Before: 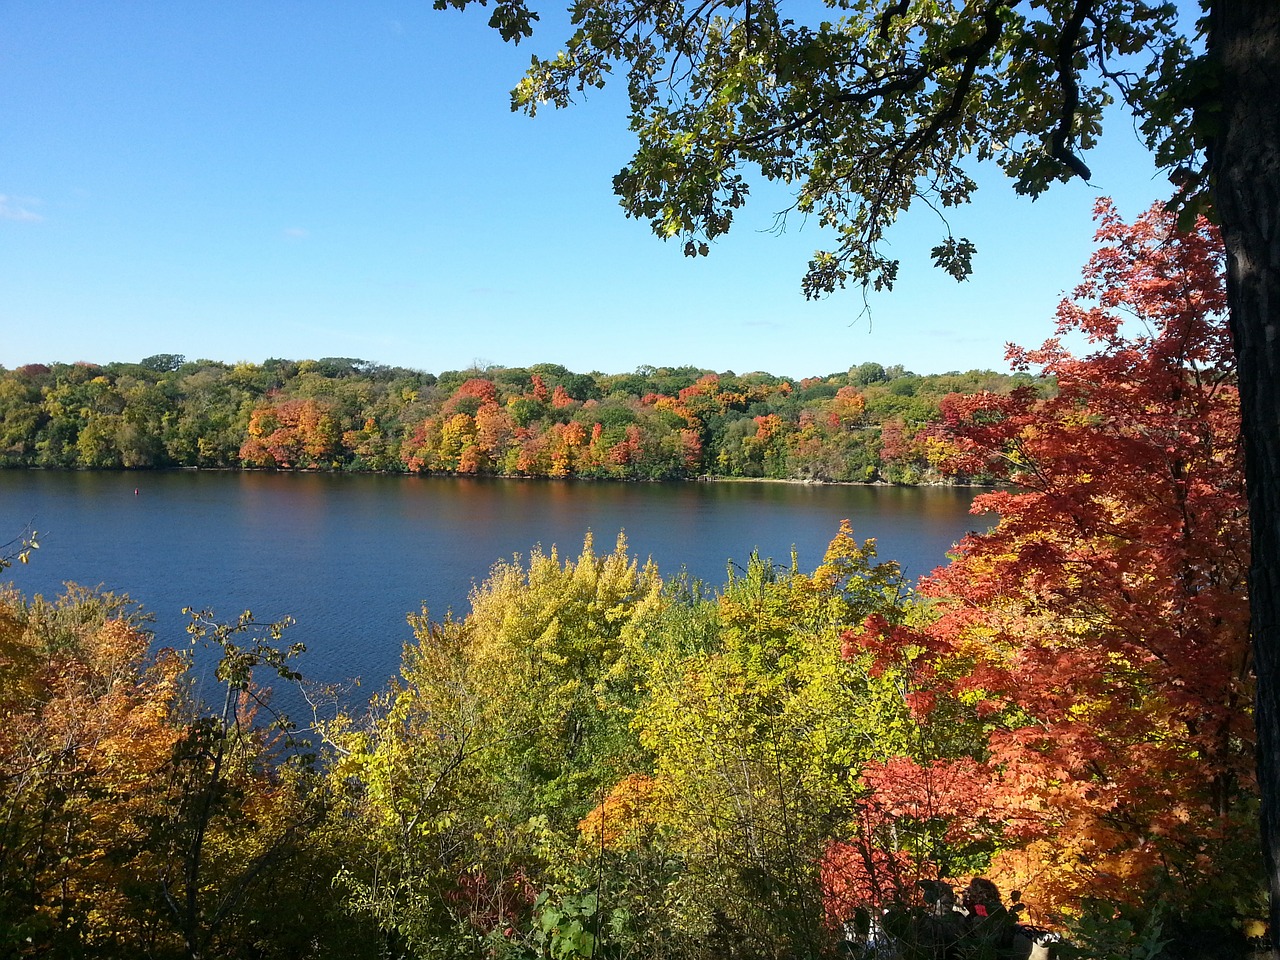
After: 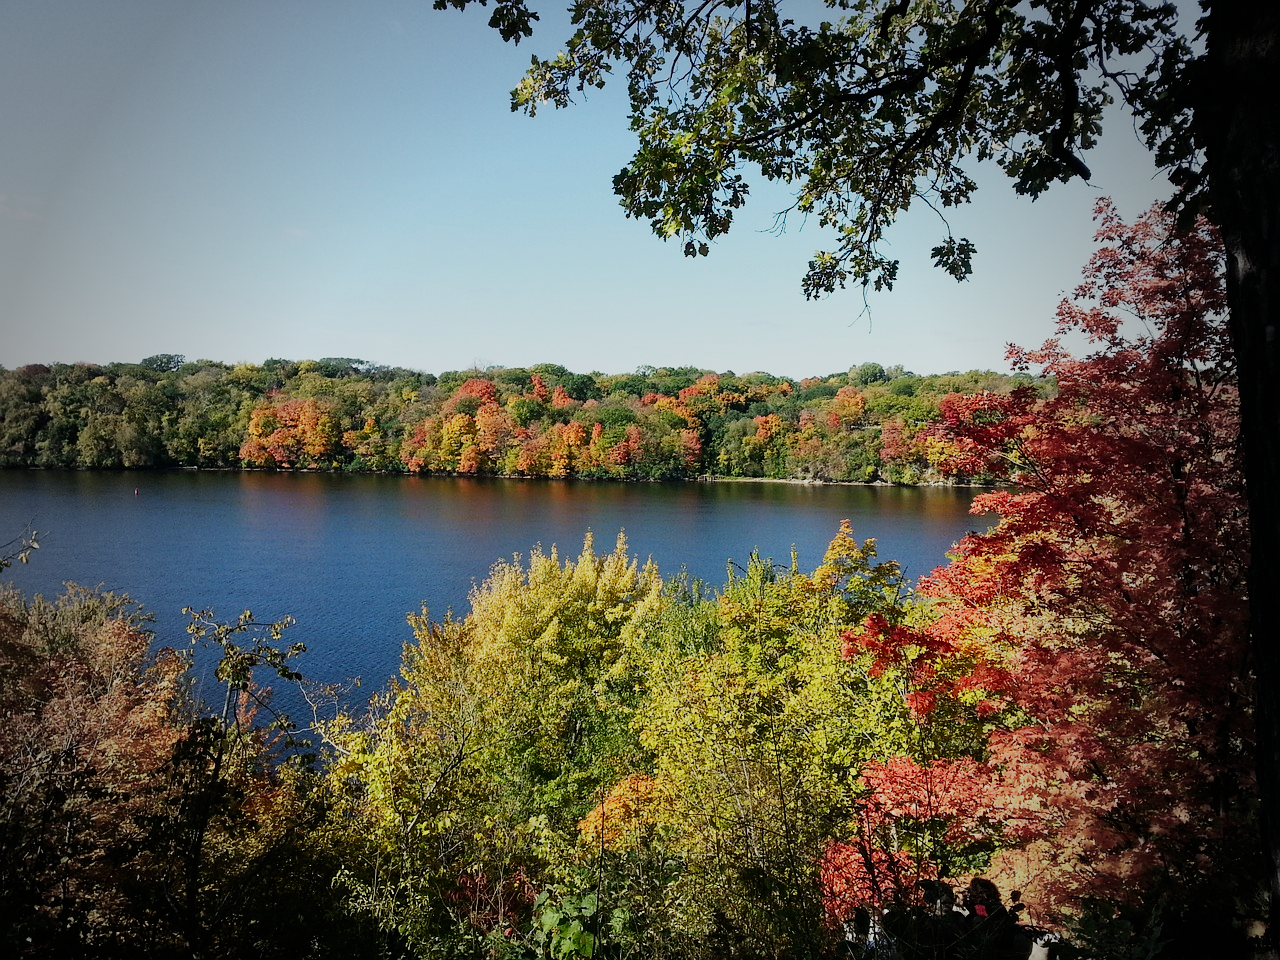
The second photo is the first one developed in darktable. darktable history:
sigmoid: skew -0.2, preserve hue 0%, red attenuation 0.1, red rotation 0.035, green attenuation 0.1, green rotation -0.017, blue attenuation 0.15, blue rotation -0.052, base primaries Rec2020
vignetting: fall-off start 64.63%, center (-0.034, 0.148), width/height ratio 0.881
